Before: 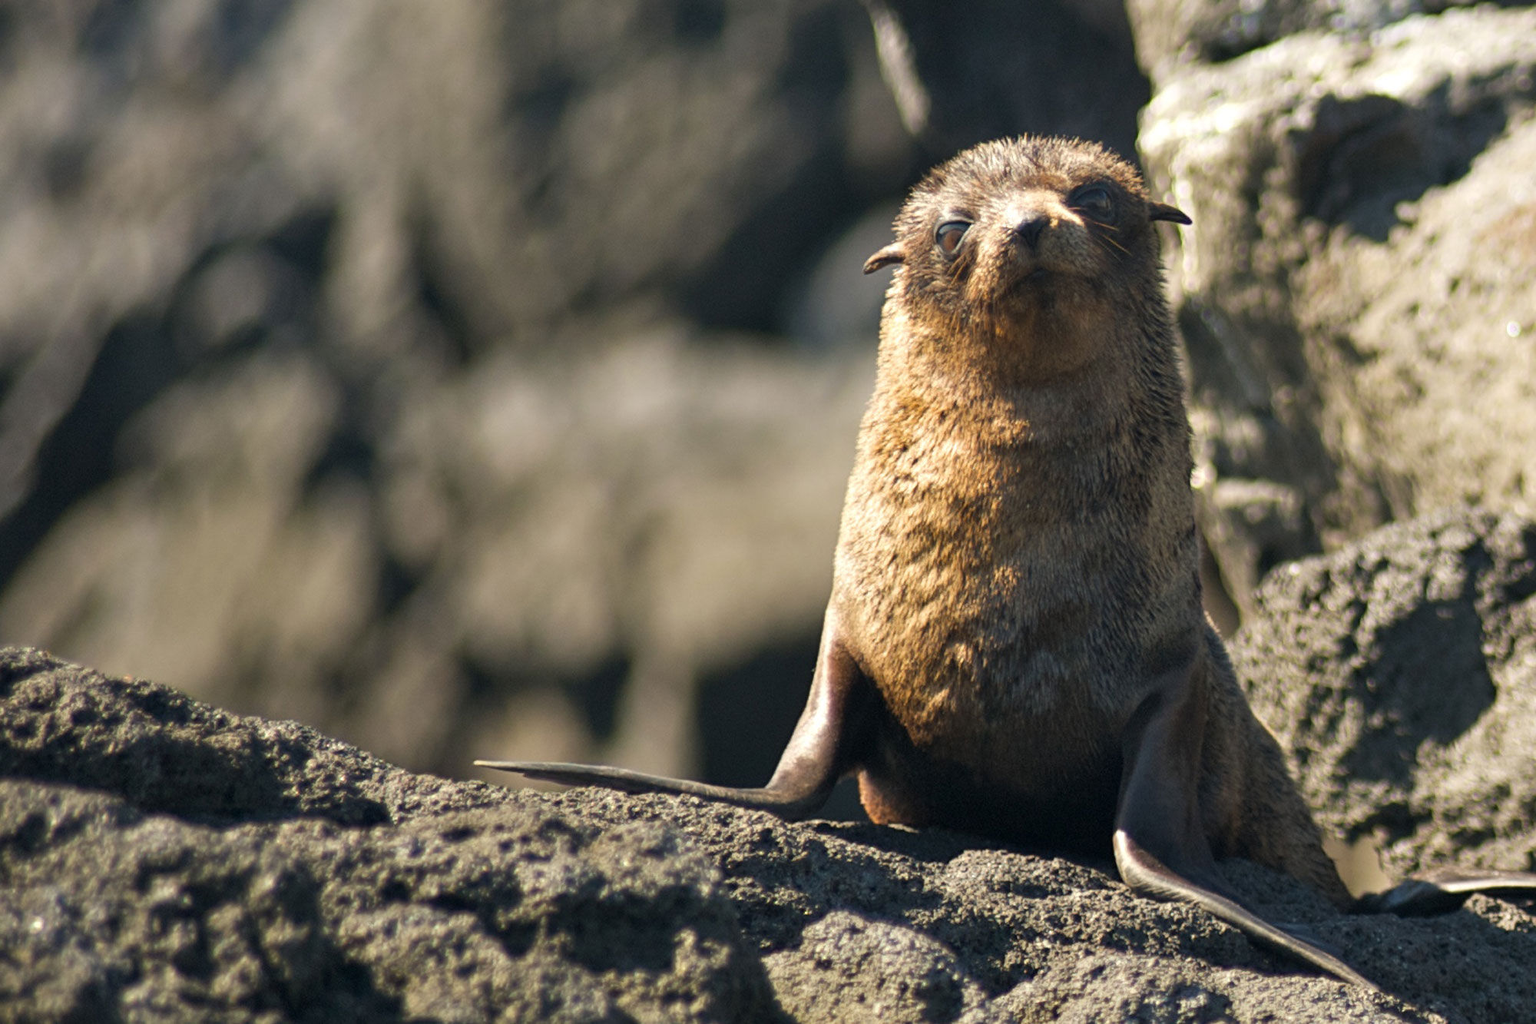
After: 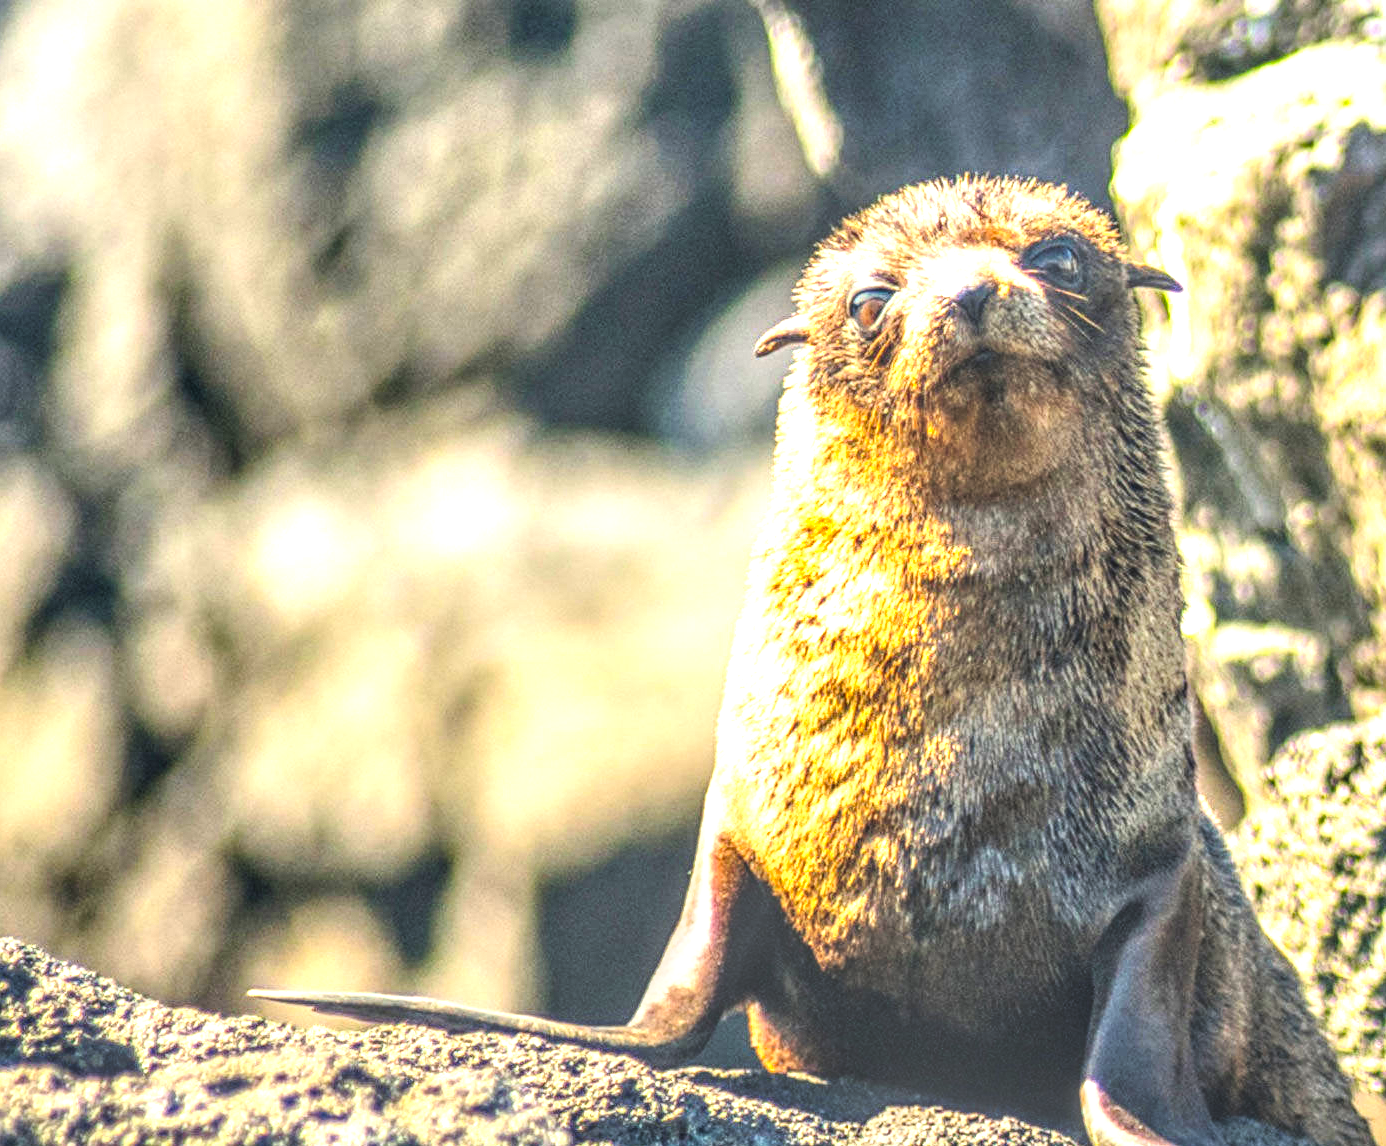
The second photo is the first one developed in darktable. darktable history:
color balance rgb: linear chroma grading › global chroma 6.48%, perceptual saturation grading › global saturation 12.96%, global vibrance 6.02%
contrast brightness saturation: contrast 0.2, brightness 0.2, saturation 0.8
exposure: black level correction -0.041, exposure 0.064 EV, compensate highlight preservation false
base curve: curves: ch0 [(0, 0) (0.028, 0.03) (0.121, 0.232) (0.46, 0.748) (0.859, 0.968) (1, 1)], preserve colors none
crop: left 18.479%, right 12.2%, bottom 13.971%
local contrast: highlights 0%, shadows 0%, detail 300%, midtone range 0.3
